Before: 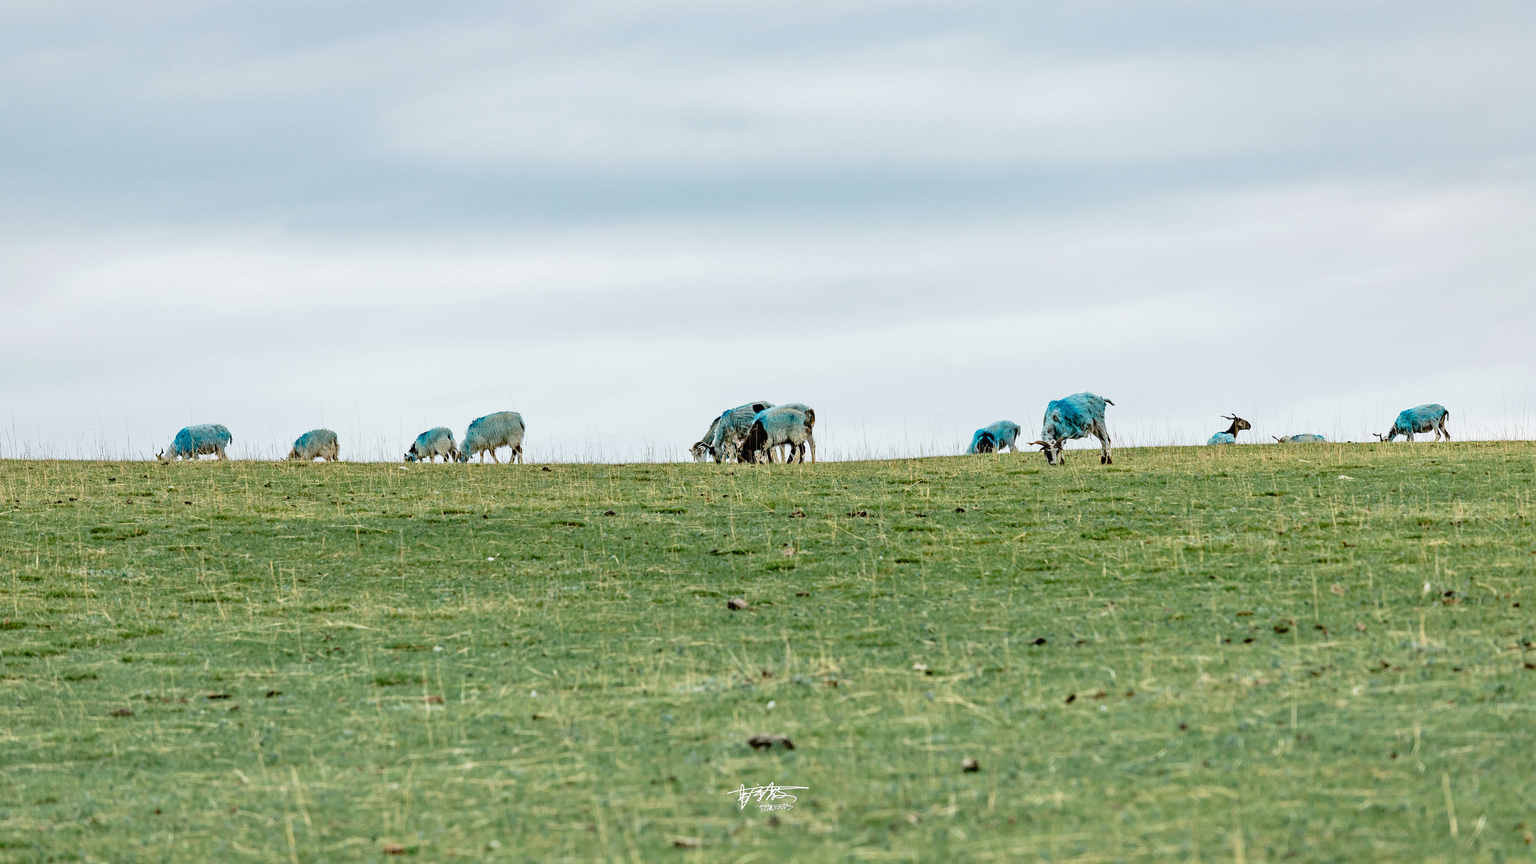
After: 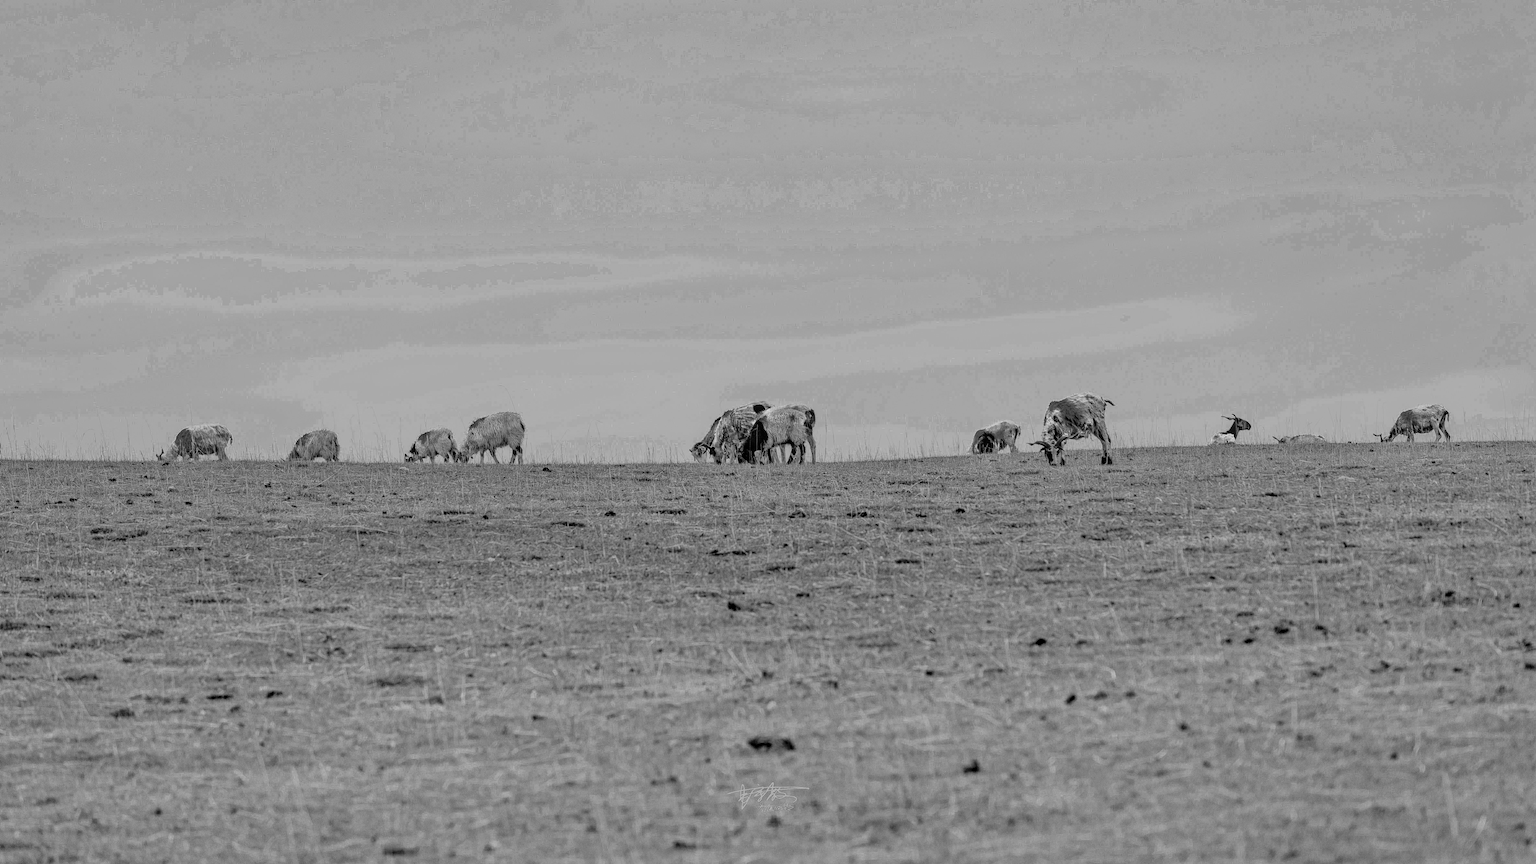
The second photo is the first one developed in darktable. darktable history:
color zones: curves: ch0 [(0.002, 0.589) (0.107, 0.484) (0.146, 0.249) (0.217, 0.352) (0.309, 0.525) (0.39, 0.404) (0.455, 0.169) (0.597, 0.055) (0.724, 0.212) (0.775, 0.691) (0.869, 0.571) (1, 0.587)]; ch1 [(0, 0) (0.143, 0) (0.286, 0) (0.429, 0) (0.571, 0) (0.714, 0) (0.857, 0)]
color correction: highlights a* 10.92, highlights b* 30.67, shadows a* 2.58, shadows b* 17.36, saturation 1.74
local contrast: detail 130%
